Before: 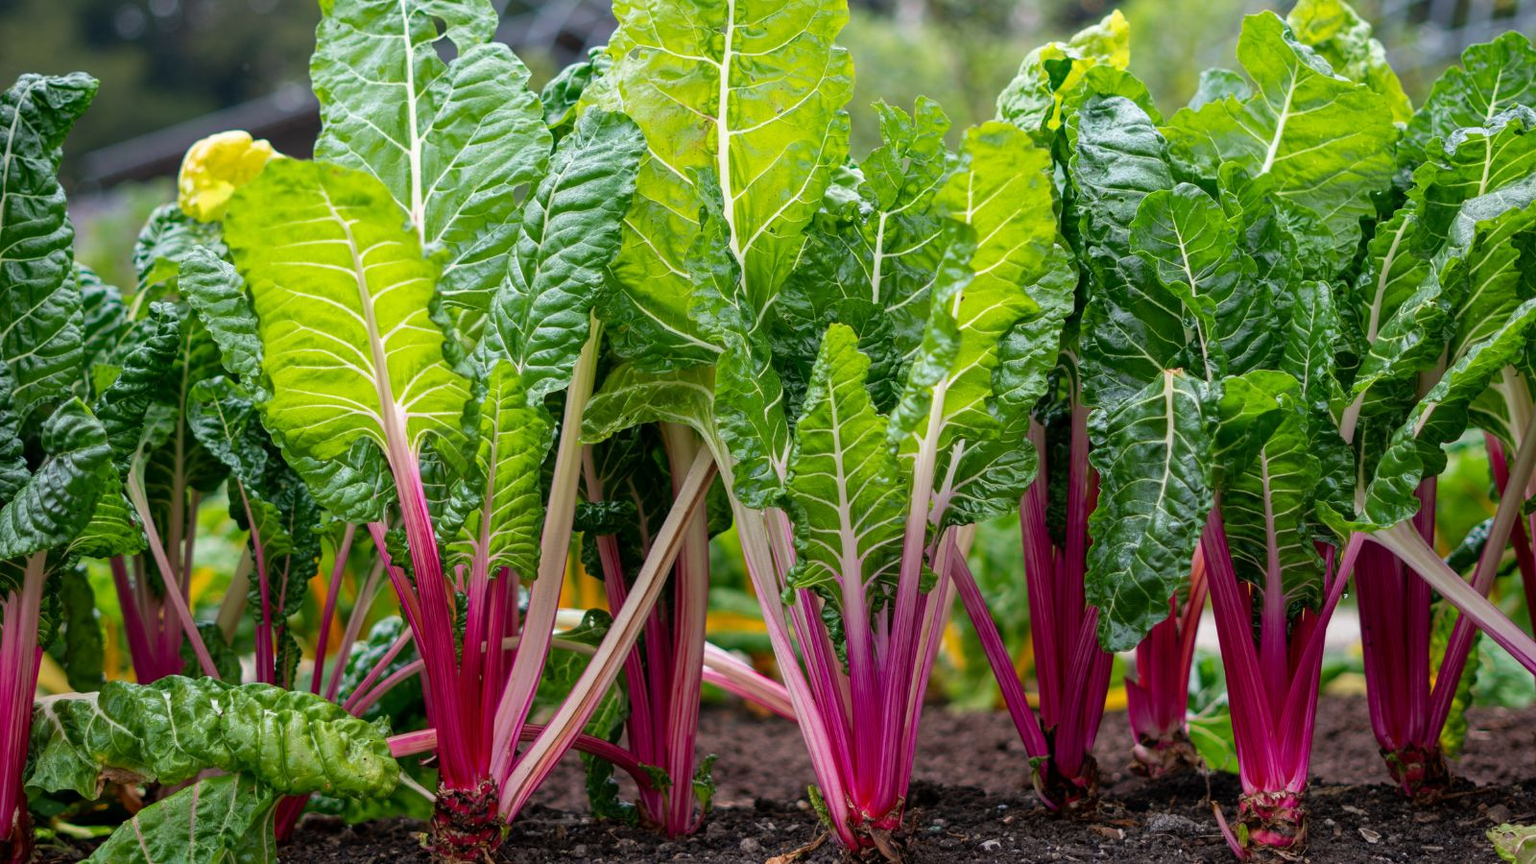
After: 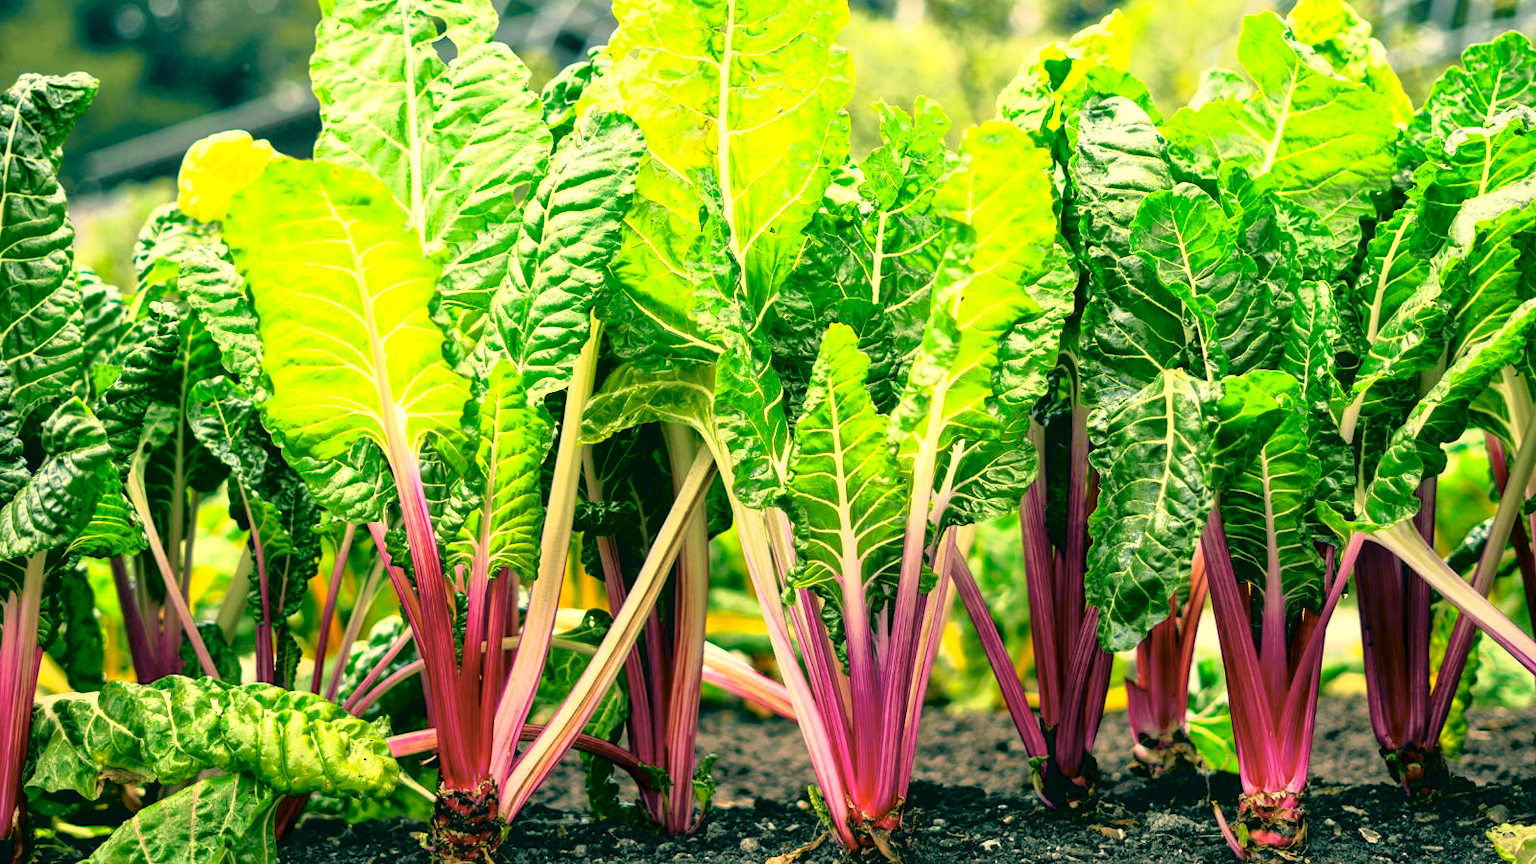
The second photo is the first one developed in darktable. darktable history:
tone equalizer: on, module defaults
color correction: highlights a* 1.94, highlights b* 34.68, shadows a* -36.01, shadows b* -5.85
exposure: black level correction 0, exposure 0.891 EV, compensate highlight preservation false
tone curve: curves: ch0 [(0, 0) (0.105, 0.044) (0.195, 0.128) (0.283, 0.283) (0.384, 0.404) (0.485, 0.531) (0.638, 0.681) (0.795, 0.879) (1, 0.977)]; ch1 [(0, 0) (0.161, 0.092) (0.35, 0.33) (0.379, 0.401) (0.456, 0.469) (0.498, 0.503) (0.531, 0.537) (0.596, 0.621) (0.635, 0.671) (1, 1)]; ch2 [(0, 0) (0.371, 0.362) (0.437, 0.437) (0.483, 0.484) (0.53, 0.515) (0.56, 0.58) (0.622, 0.606) (1, 1)], color space Lab, independent channels, preserve colors none
local contrast: mode bilateral grid, contrast 21, coarseness 50, detail 141%, midtone range 0.2
